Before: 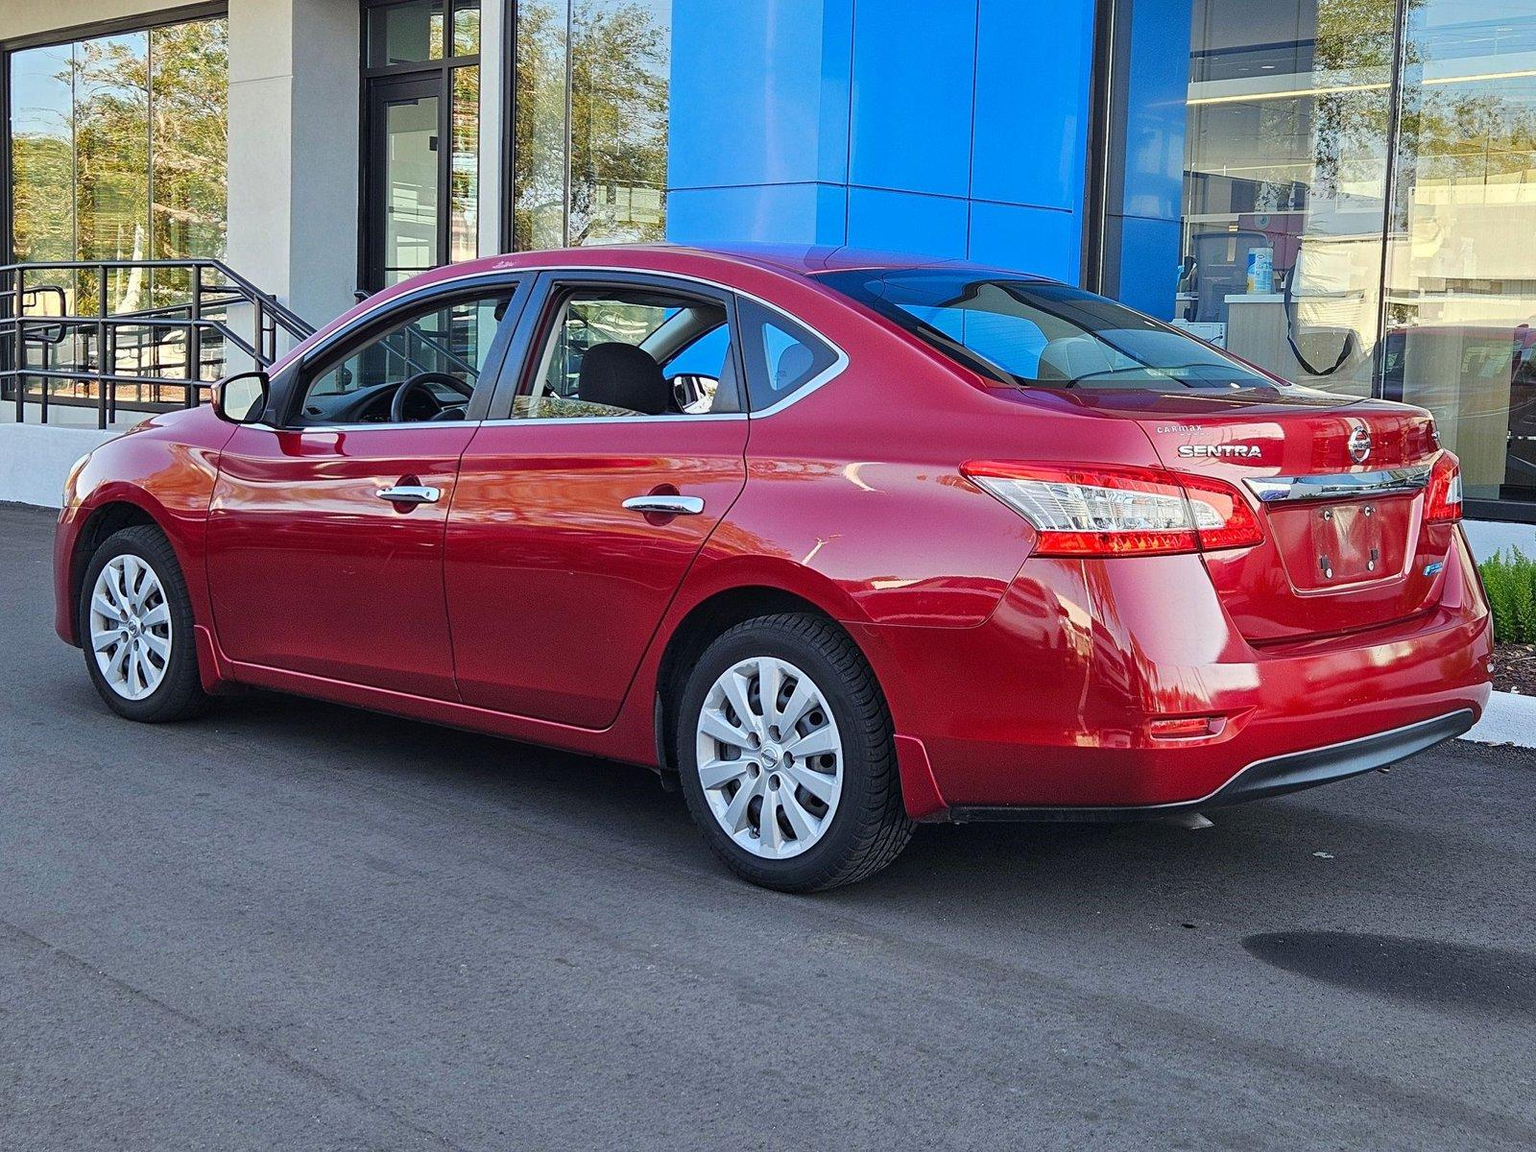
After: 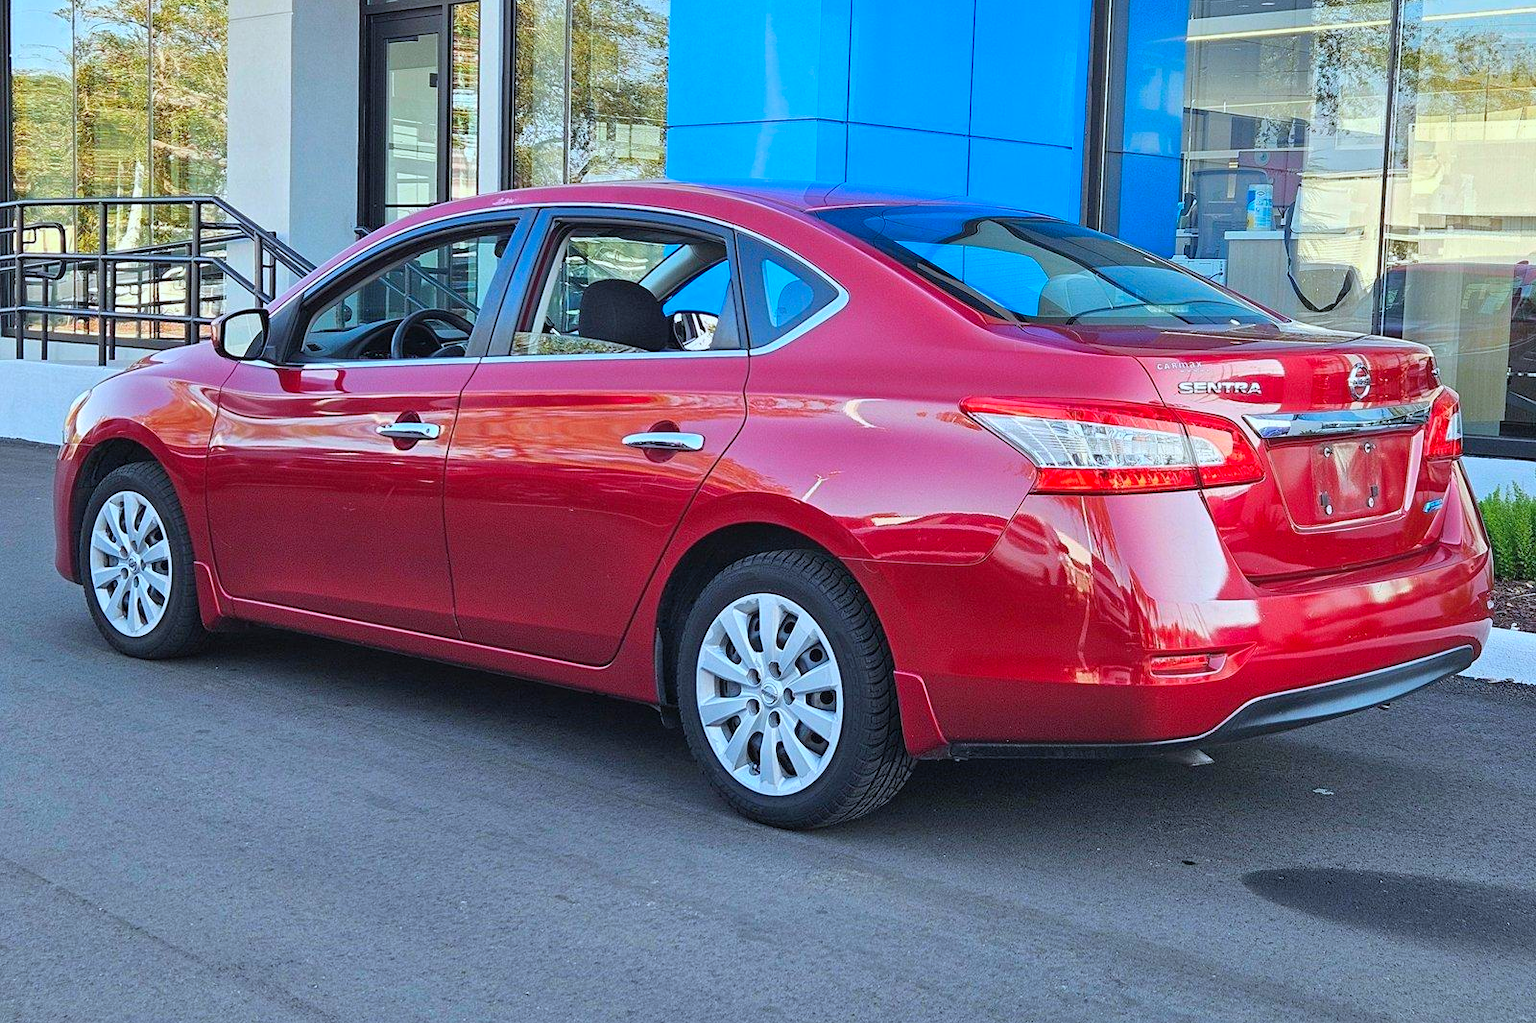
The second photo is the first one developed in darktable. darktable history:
crop and rotate: top 5.54%, bottom 5.598%
contrast brightness saturation: brightness 0.095, saturation 0.193
color correction: highlights a* -4.21, highlights b* -10.86
